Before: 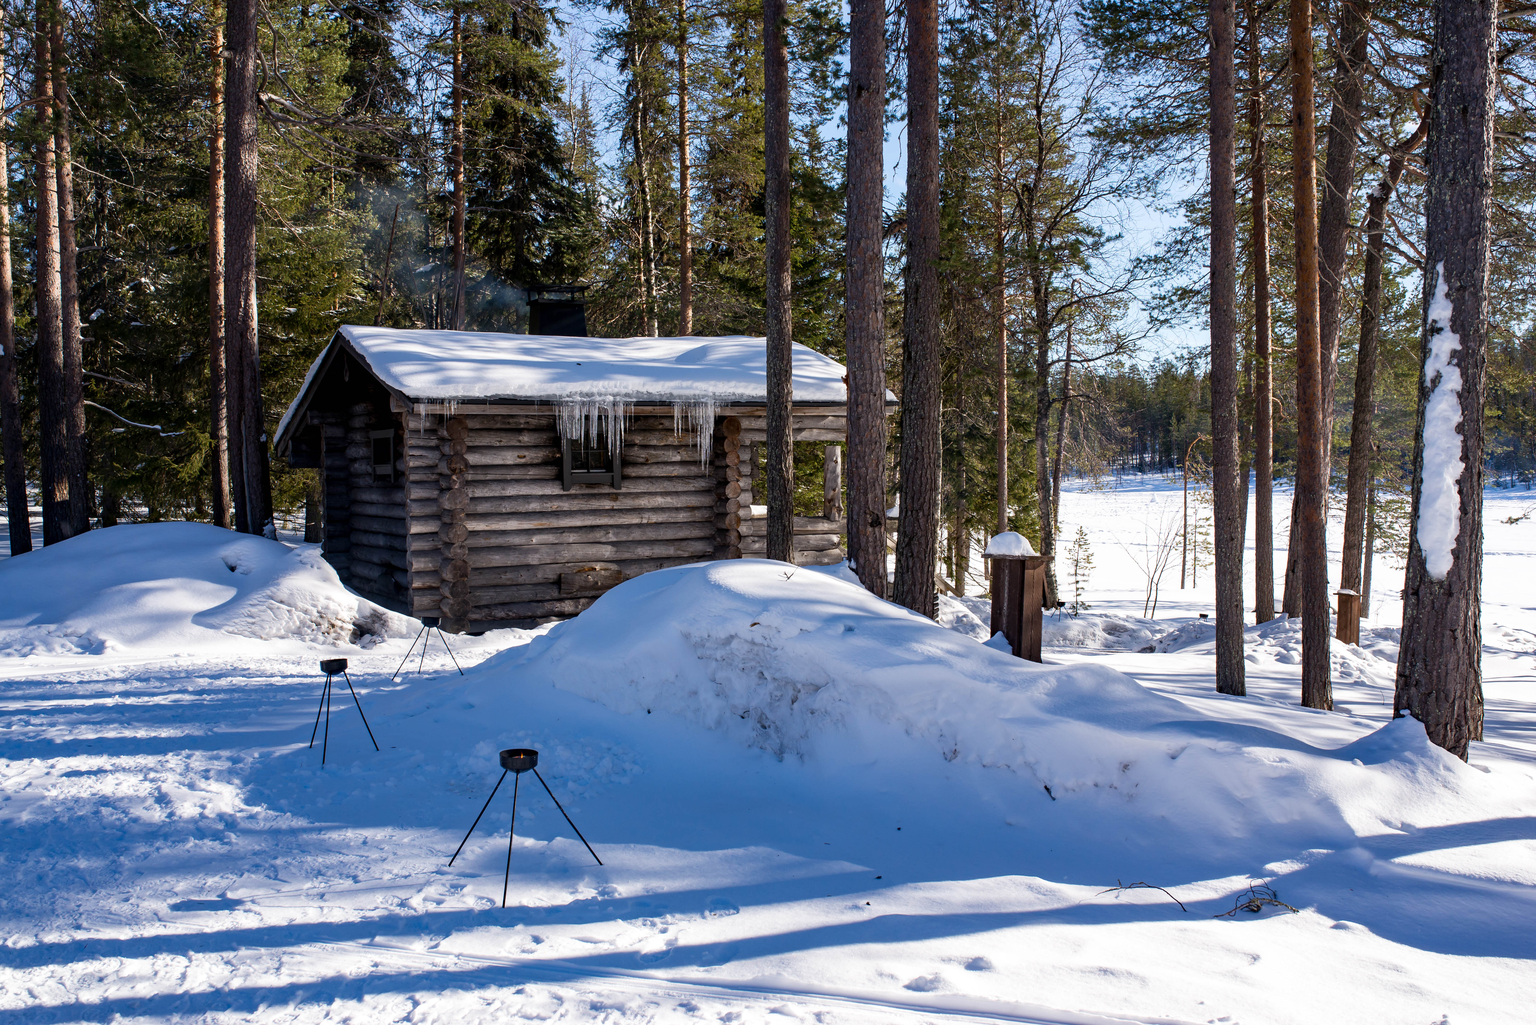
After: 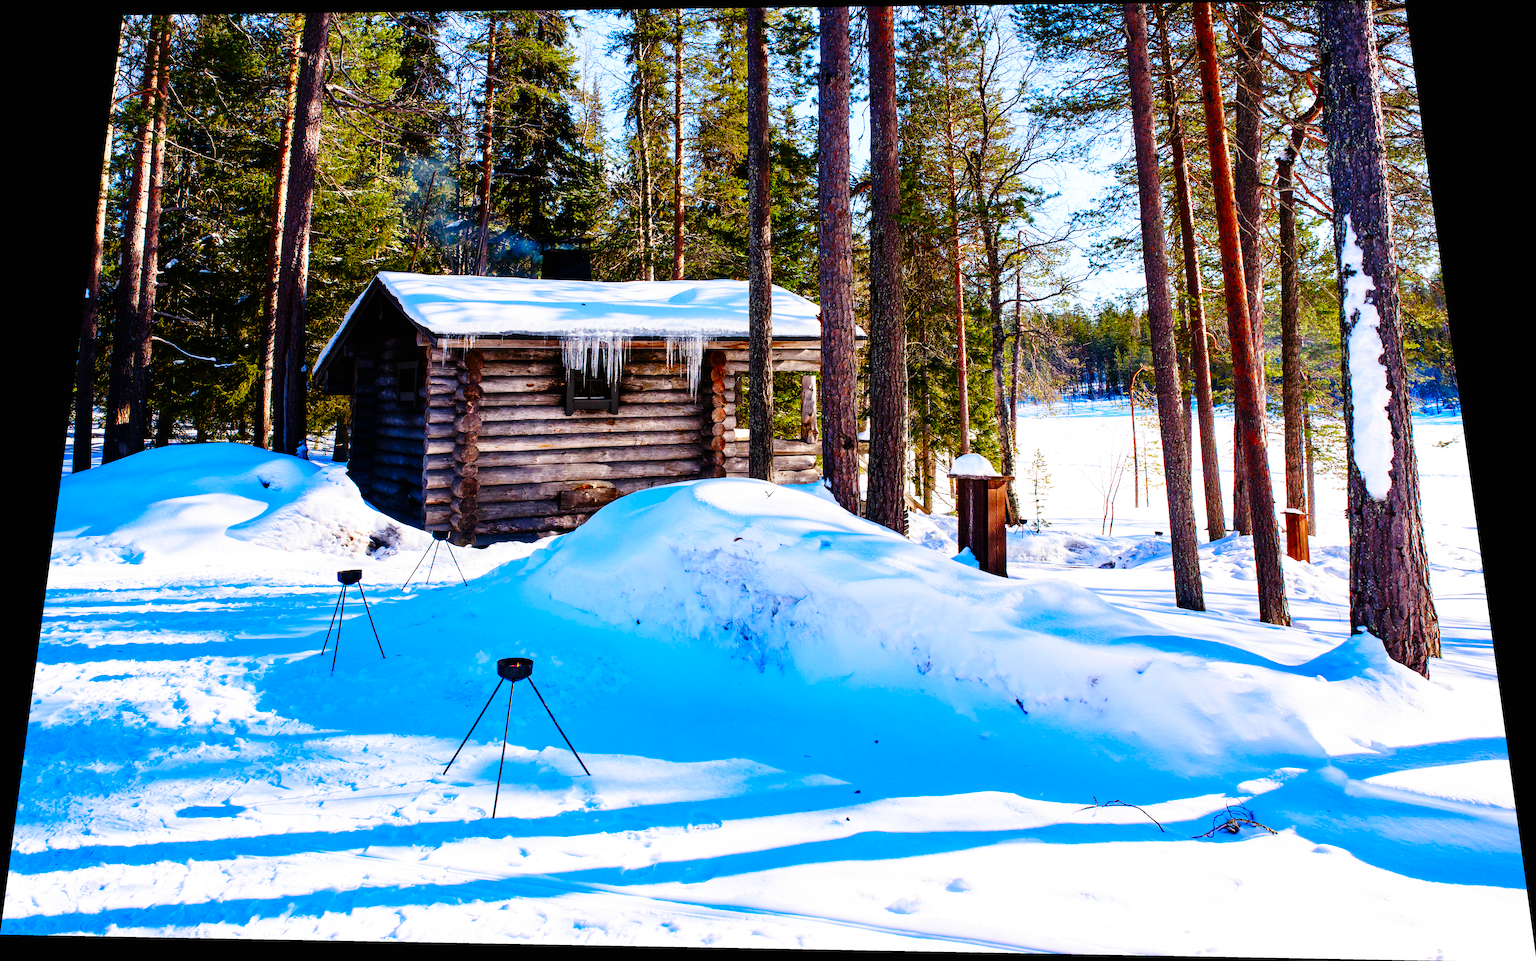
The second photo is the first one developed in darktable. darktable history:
base curve: curves: ch0 [(0, 0) (0, 0) (0.002, 0.001) (0.008, 0.003) (0.019, 0.011) (0.037, 0.037) (0.064, 0.11) (0.102, 0.232) (0.152, 0.379) (0.216, 0.524) (0.296, 0.665) (0.394, 0.789) (0.512, 0.881) (0.651, 0.945) (0.813, 0.986) (1, 1)], preserve colors none
rotate and perspective: rotation 0.128°, lens shift (vertical) -0.181, lens shift (horizontal) -0.044, shear 0.001, automatic cropping off
color correction: saturation 1.8
